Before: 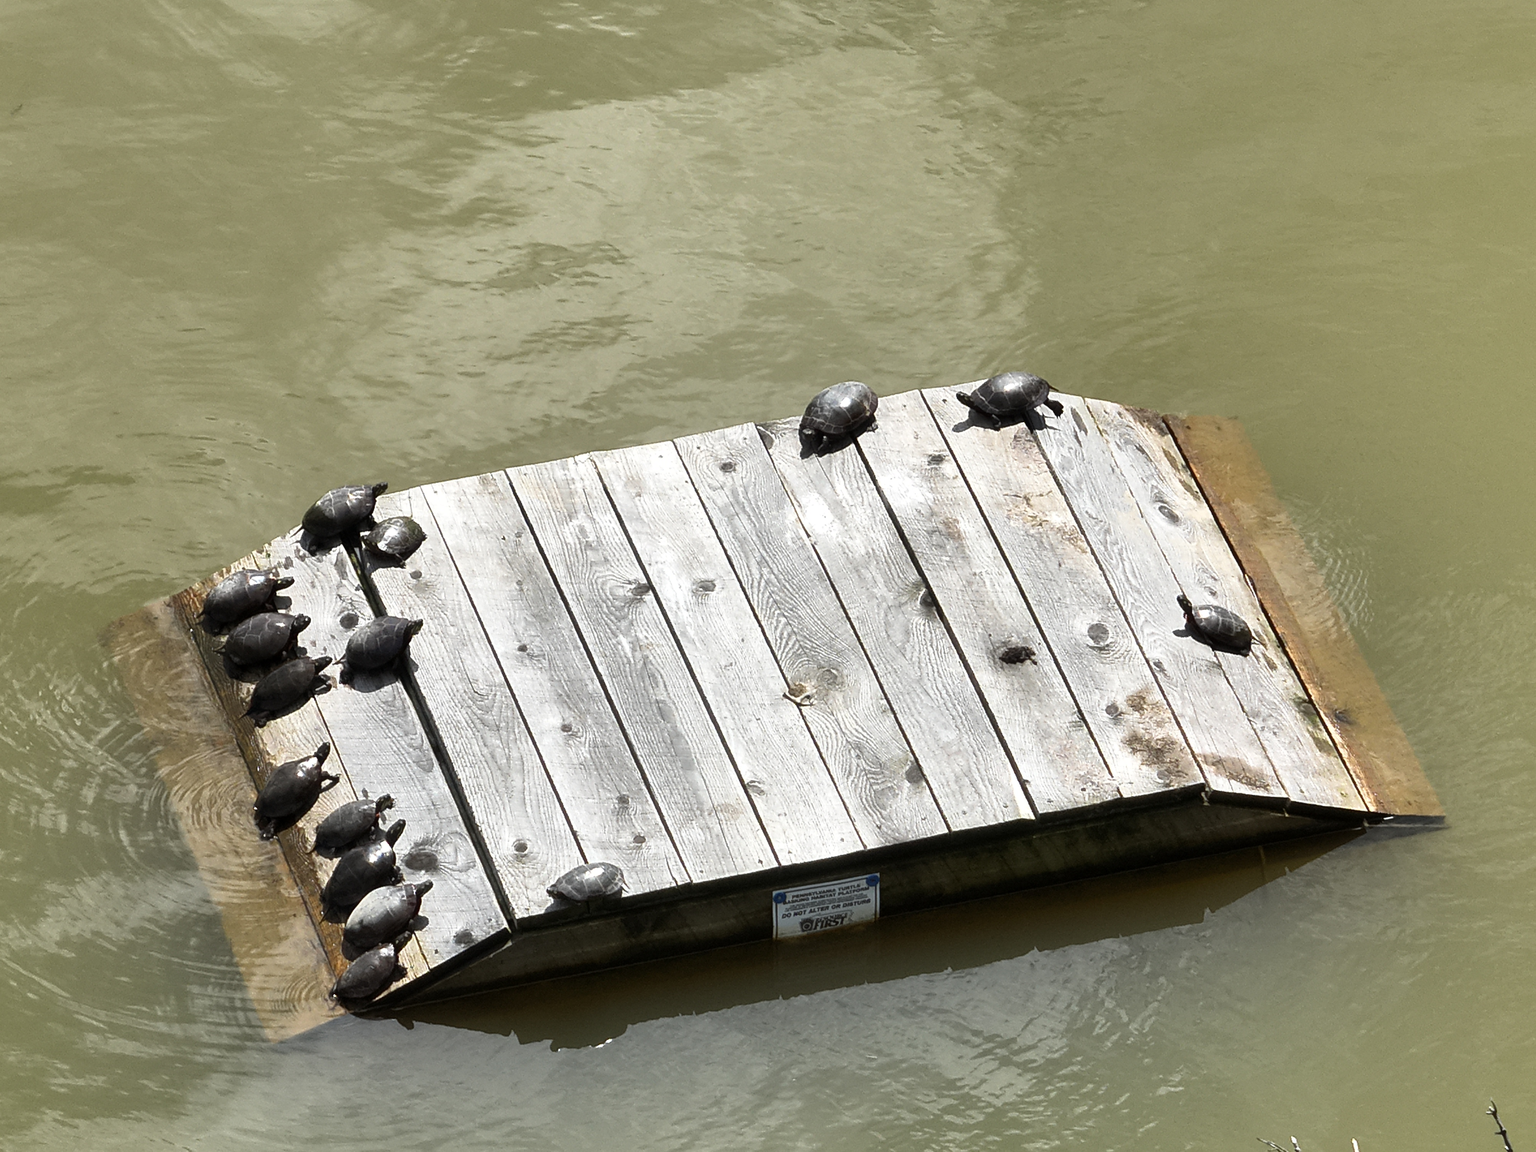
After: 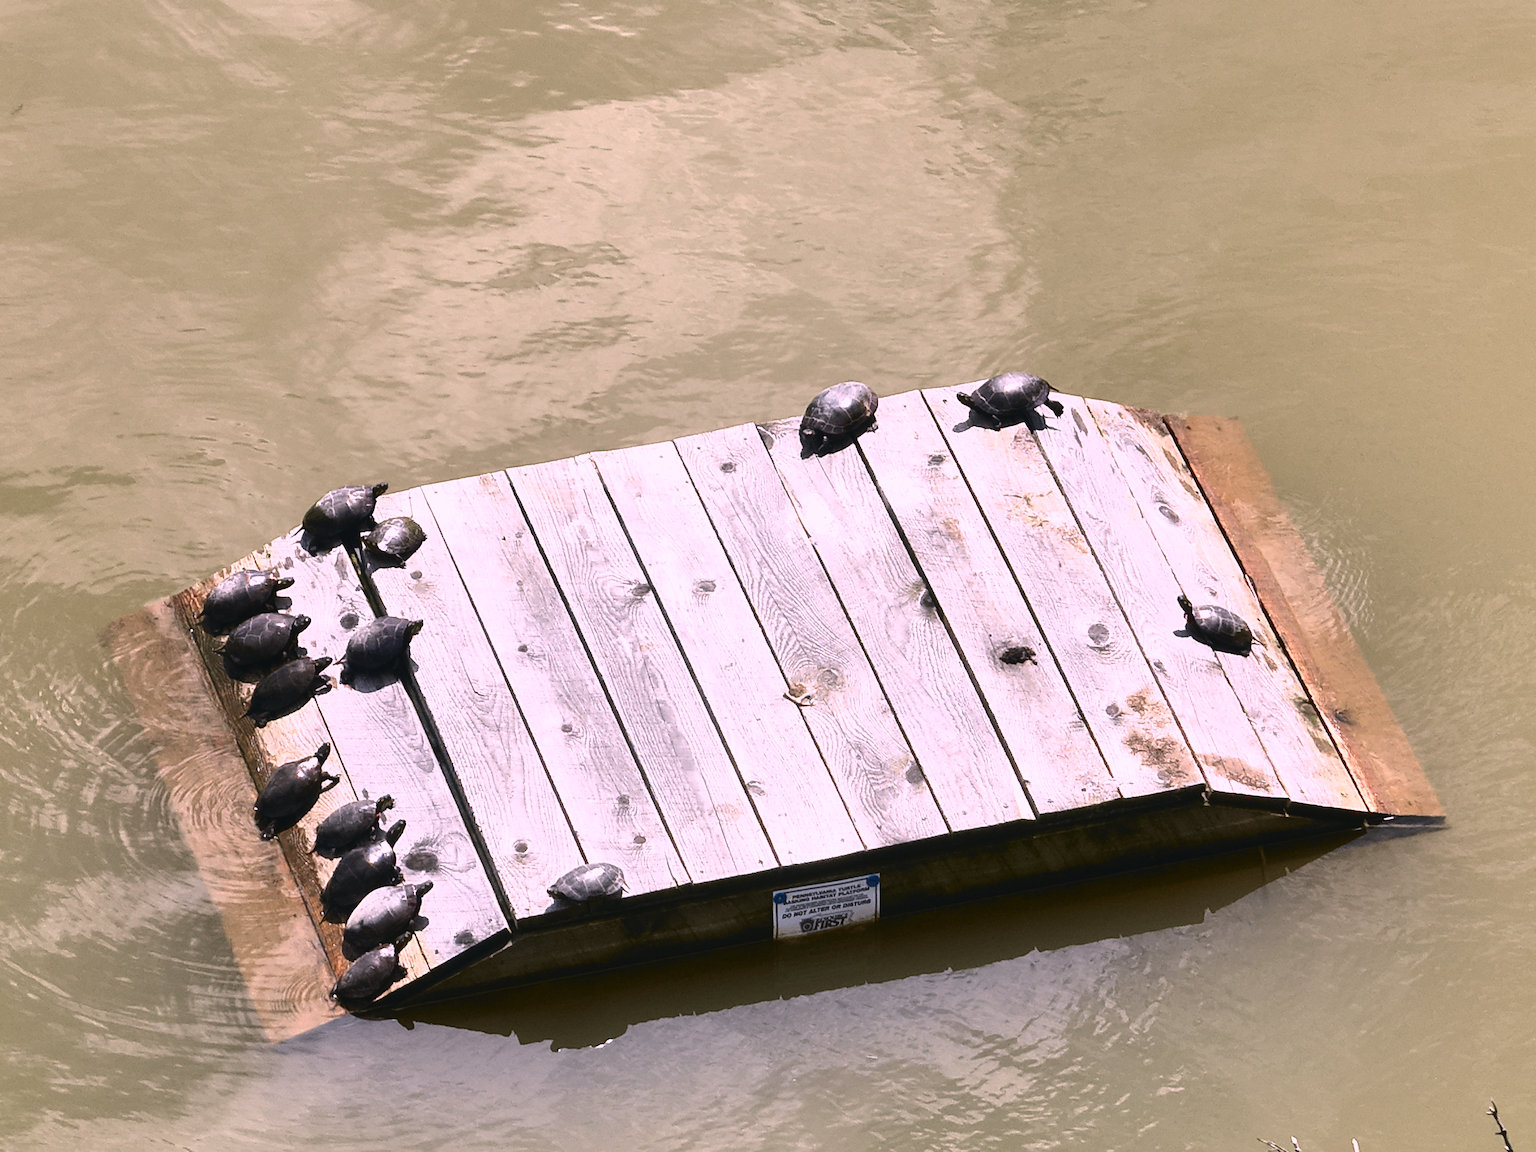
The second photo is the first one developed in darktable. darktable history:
tone curve: curves: ch0 [(0, 0.039) (0.104, 0.103) (0.273, 0.267) (0.448, 0.487) (0.704, 0.761) (0.886, 0.922) (0.994, 0.971)]; ch1 [(0, 0) (0.335, 0.298) (0.446, 0.413) (0.485, 0.487) (0.515, 0.503) (0.566, 0.563) (0.641, 0.655) (1, 1)]; ch2 [(0, 0) (0.314, 0.301) (0.421, 0.411) (0.502, 0.494) (0.528, 0.54) (0.557, 0.559) (0.612, 0.605) (0.722, 0.686) (1, 1)], color space Lab, independent channels, preserve colors none
white balance: red 1.188, blue 1.11
exposure: compensate highlight preservation false
